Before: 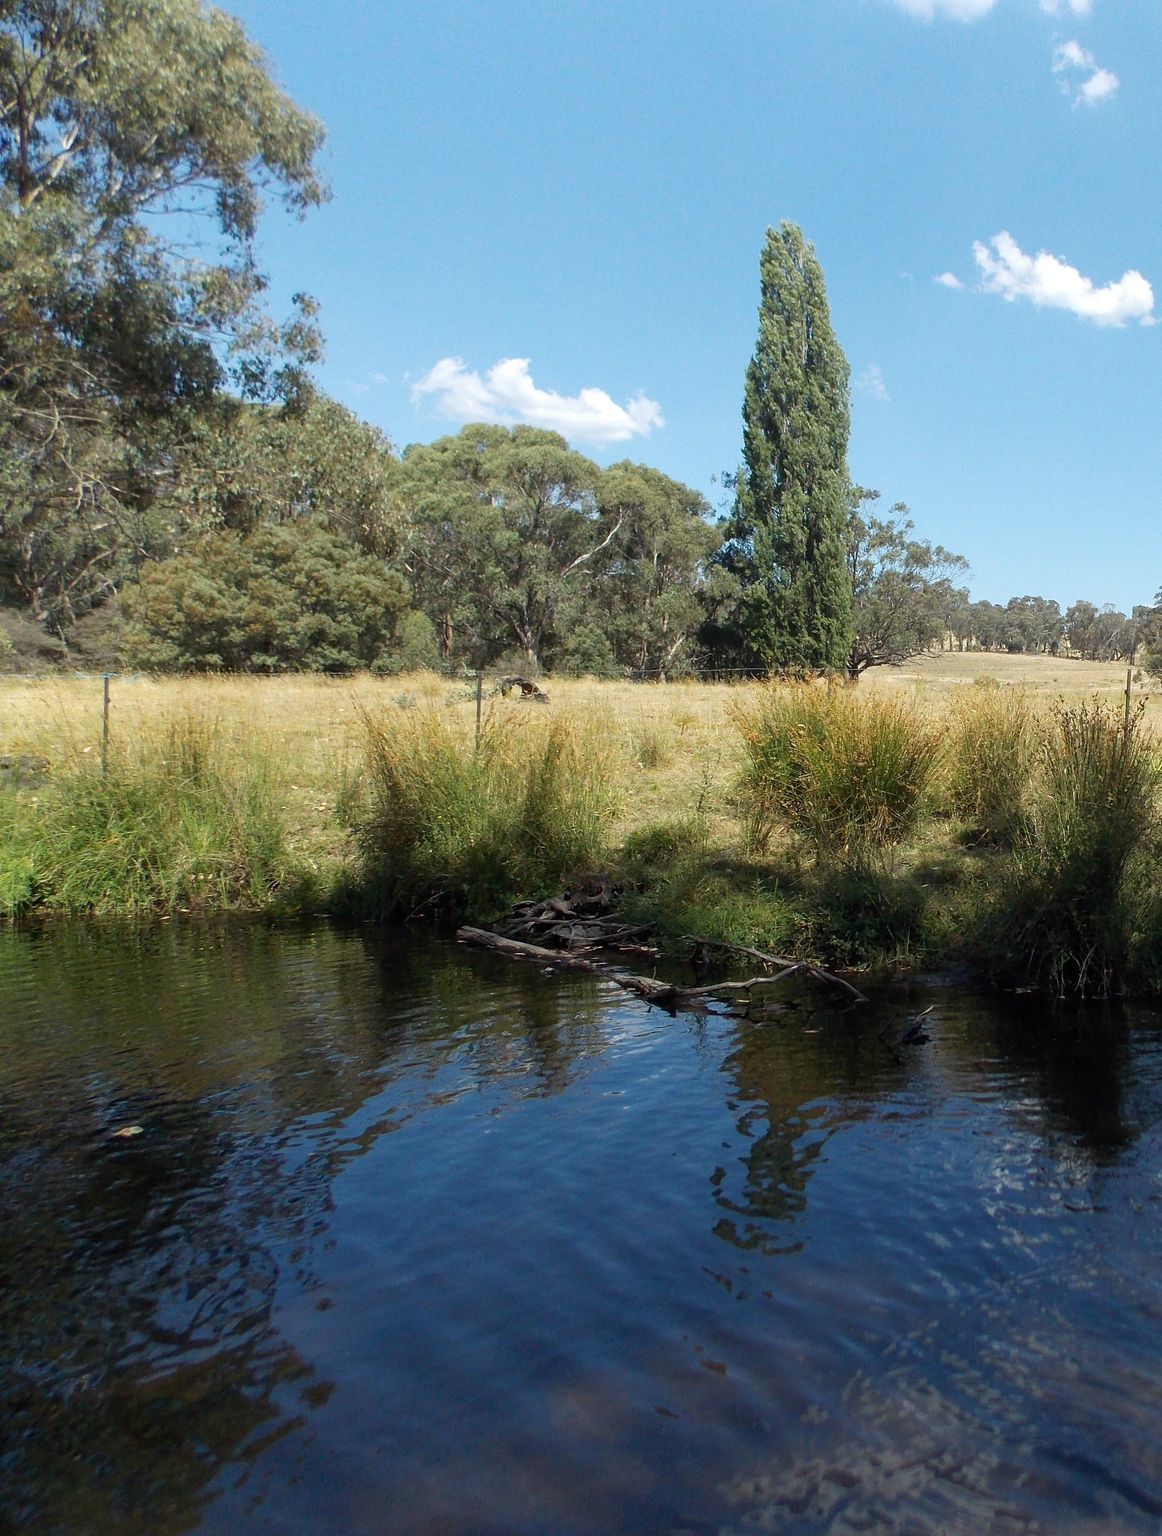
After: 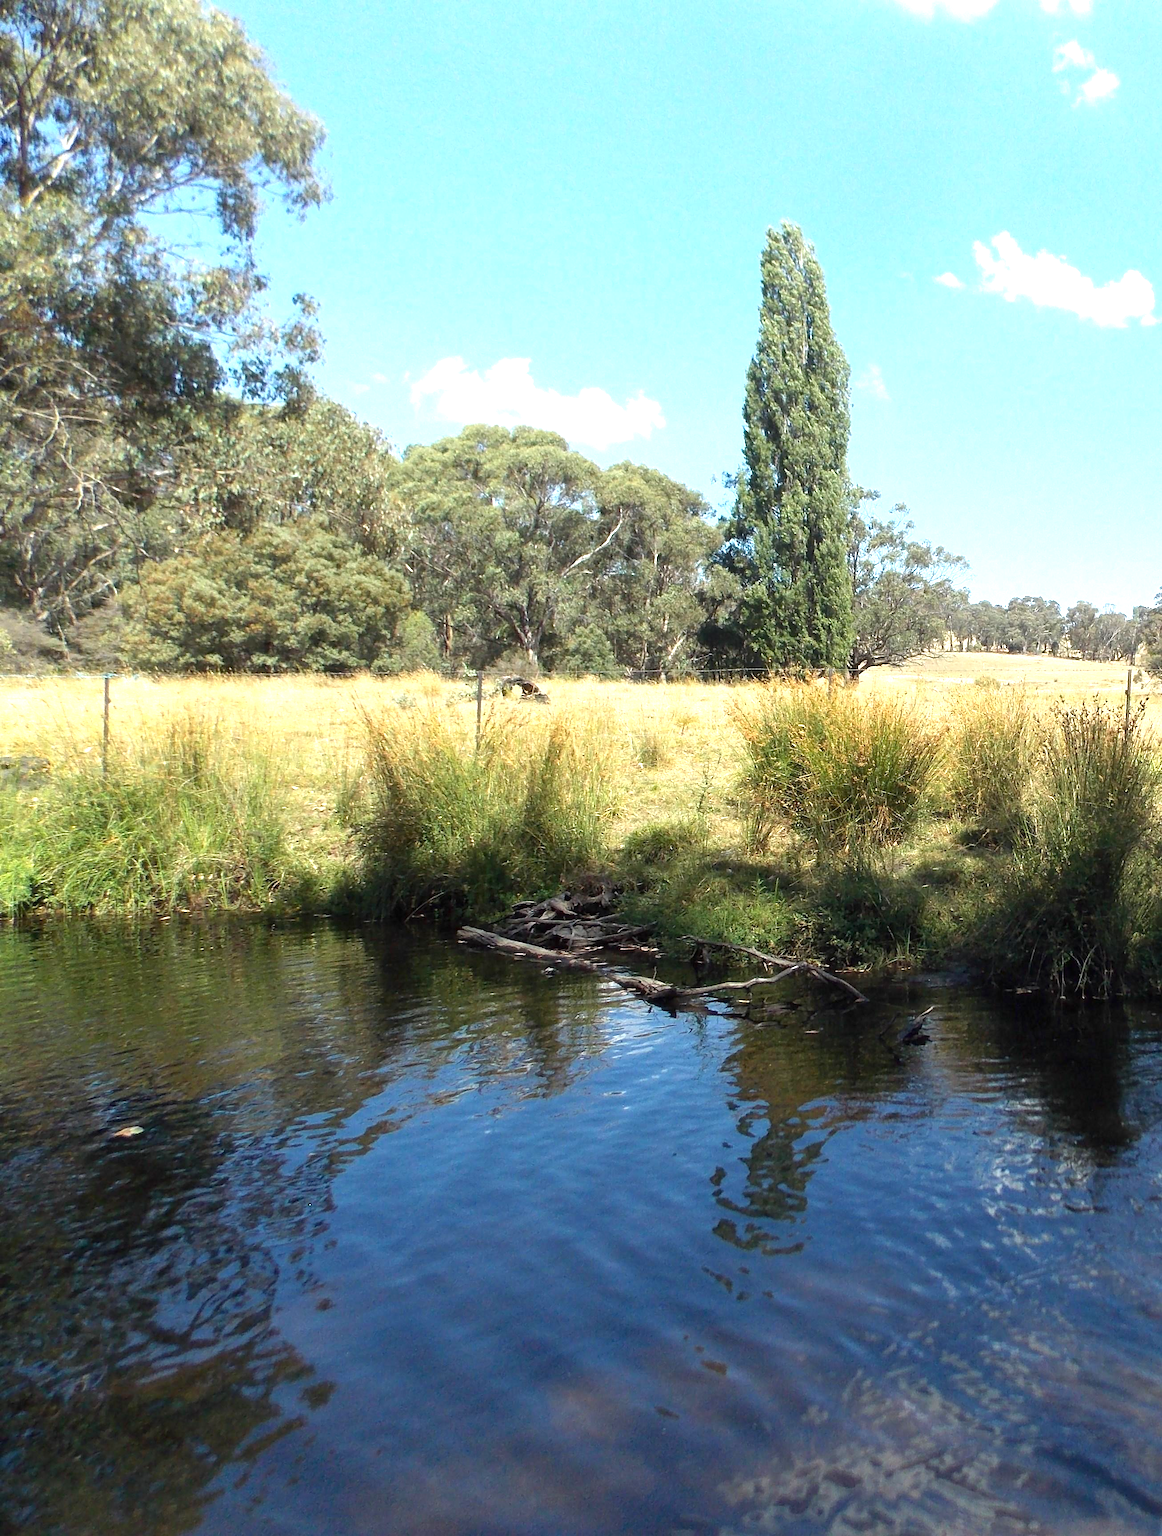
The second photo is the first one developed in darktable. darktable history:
exposure: black level correction 0, exposure 0.951 EV, compensate highlight preservation false
